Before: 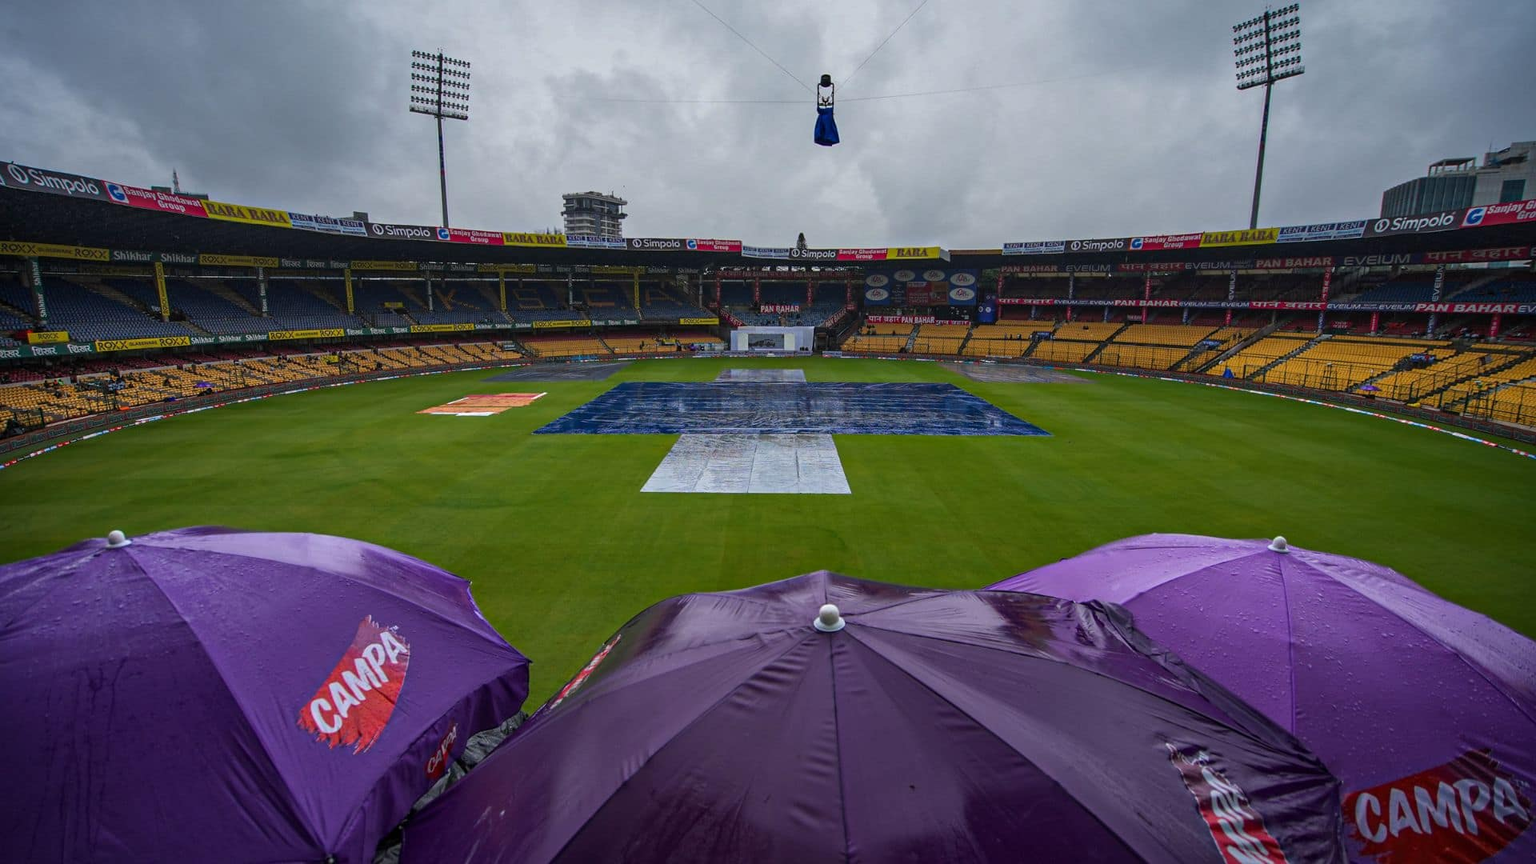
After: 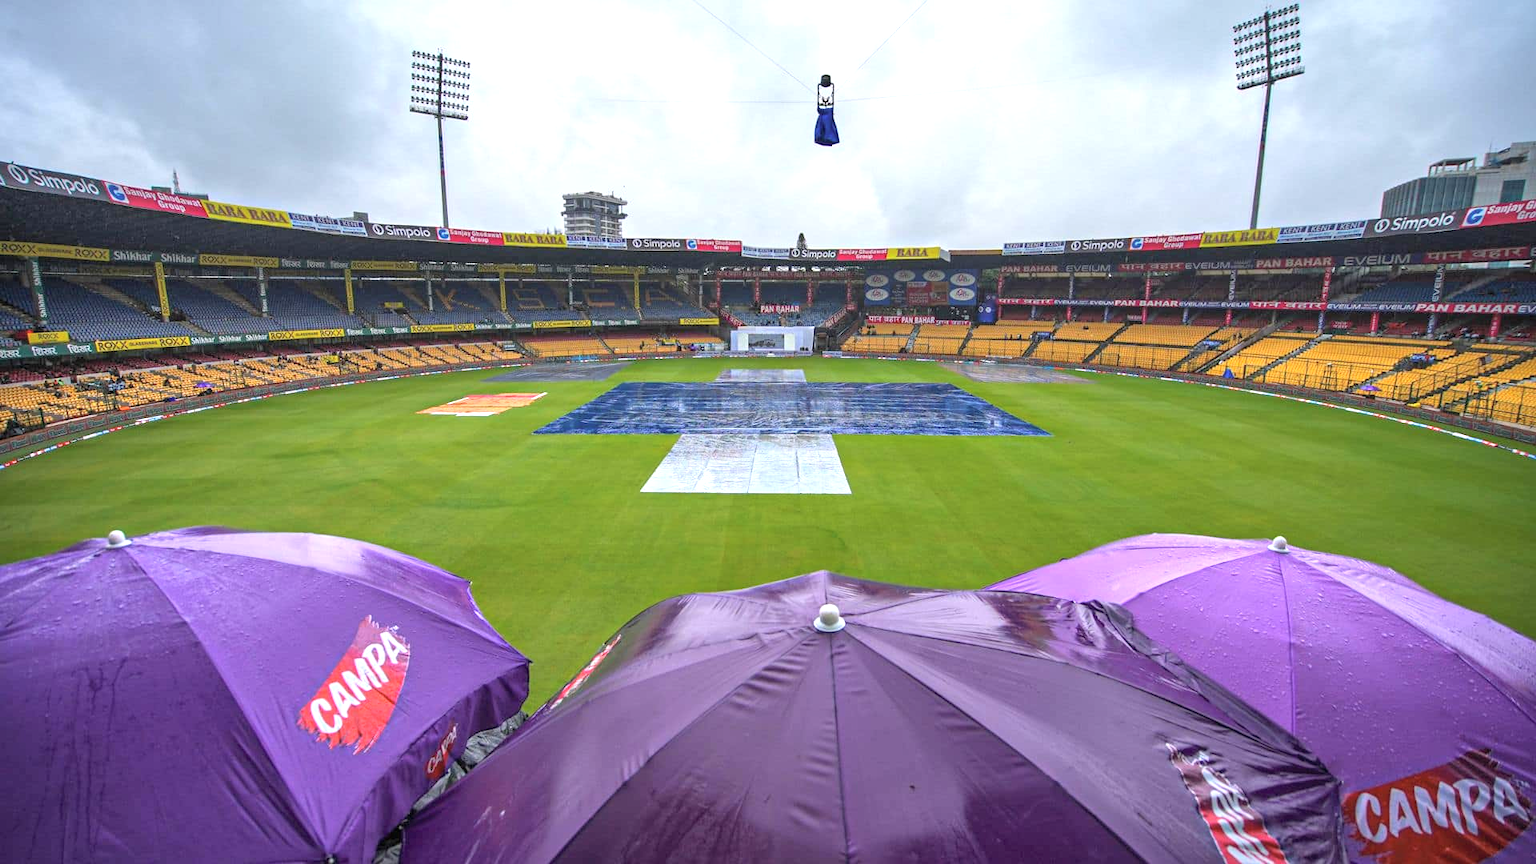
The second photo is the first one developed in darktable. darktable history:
exposure: exposure 1.137 EV, compensate highlight preservation false
contrast brightness saturation: brightness 0.15
